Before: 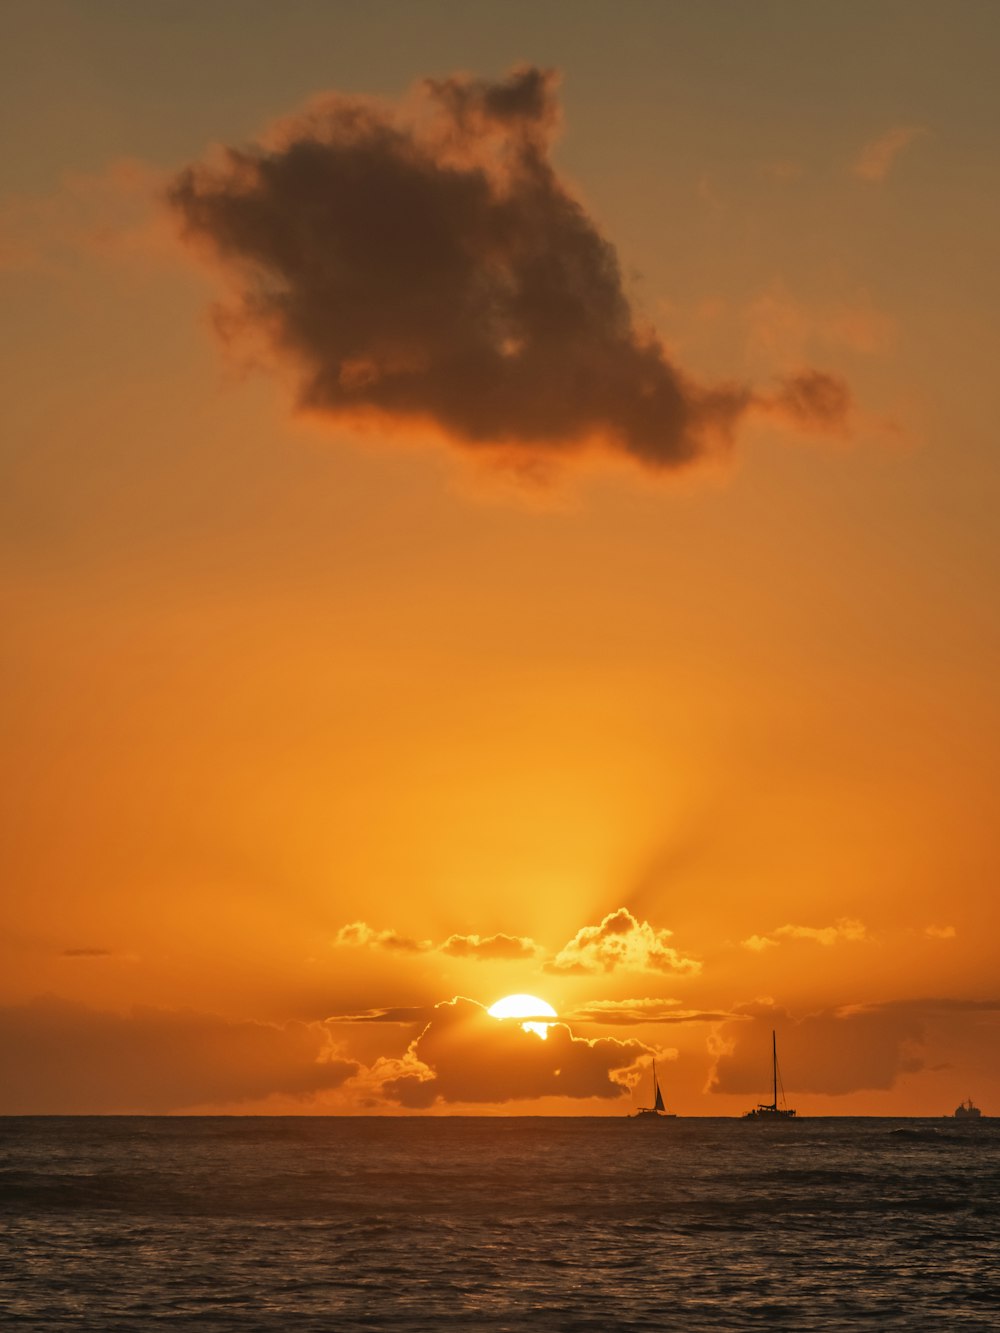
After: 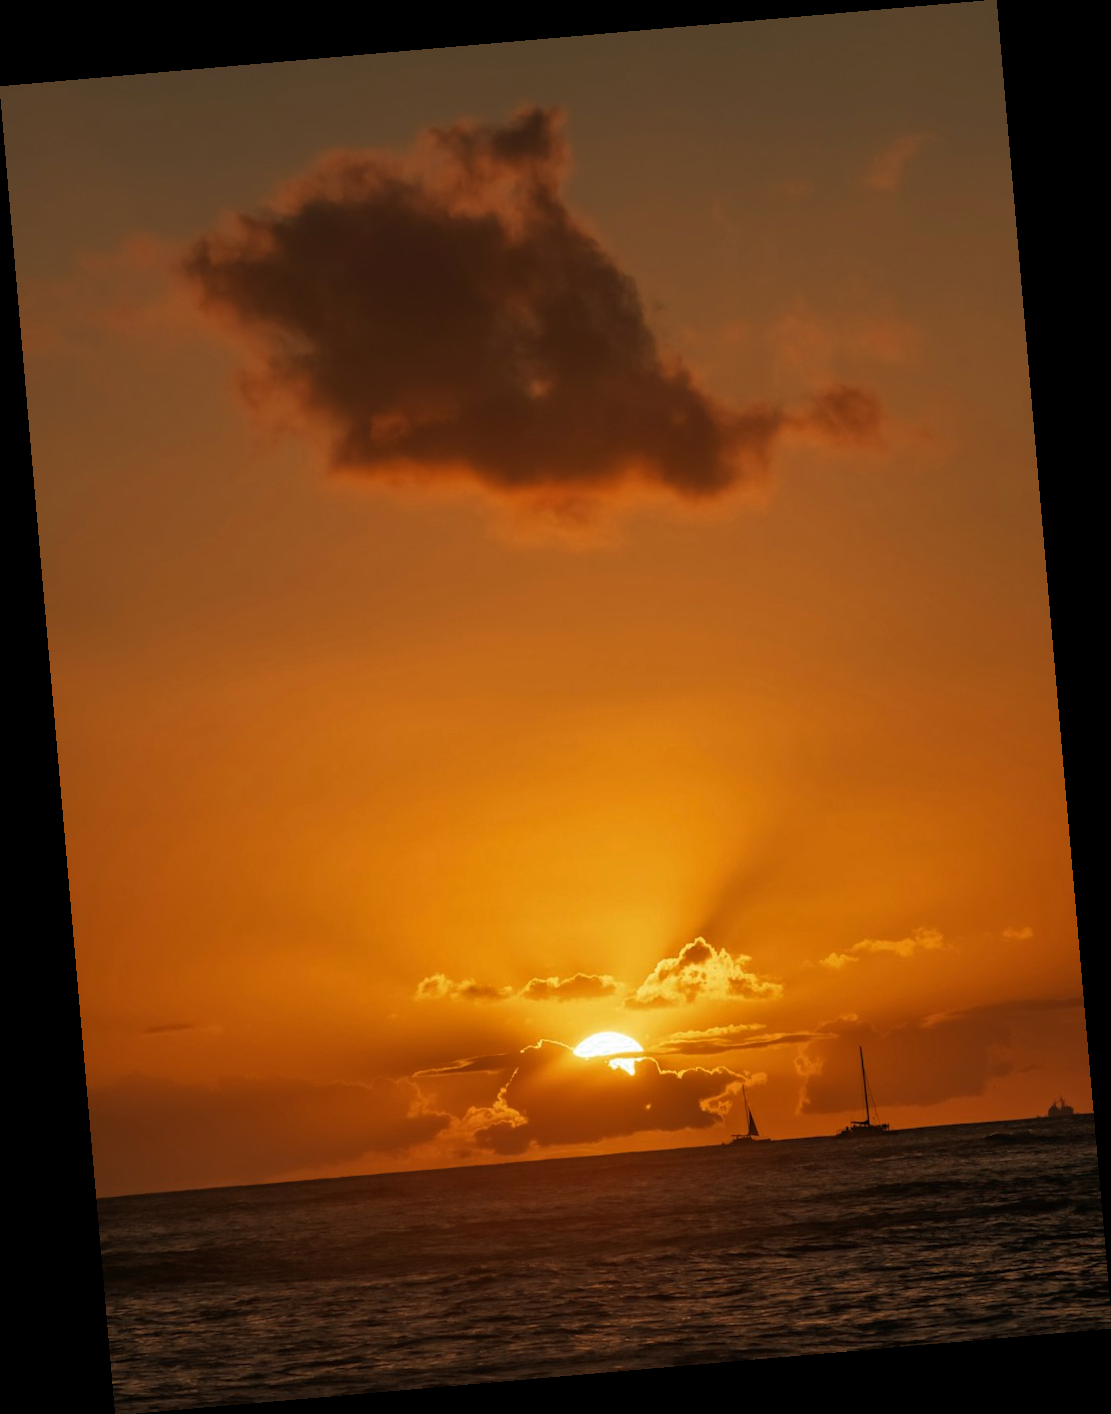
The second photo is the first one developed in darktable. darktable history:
rotate and perspective: rotation -4.98°, automatic cropping off
rgb curve: curves: ch0 [(0, 0) (0.415, 0.237) (1, 1)]
color zones: curves: ch0 [(0.25, 0.5) (0.636, 0.25) (0.75, 0.5)]
